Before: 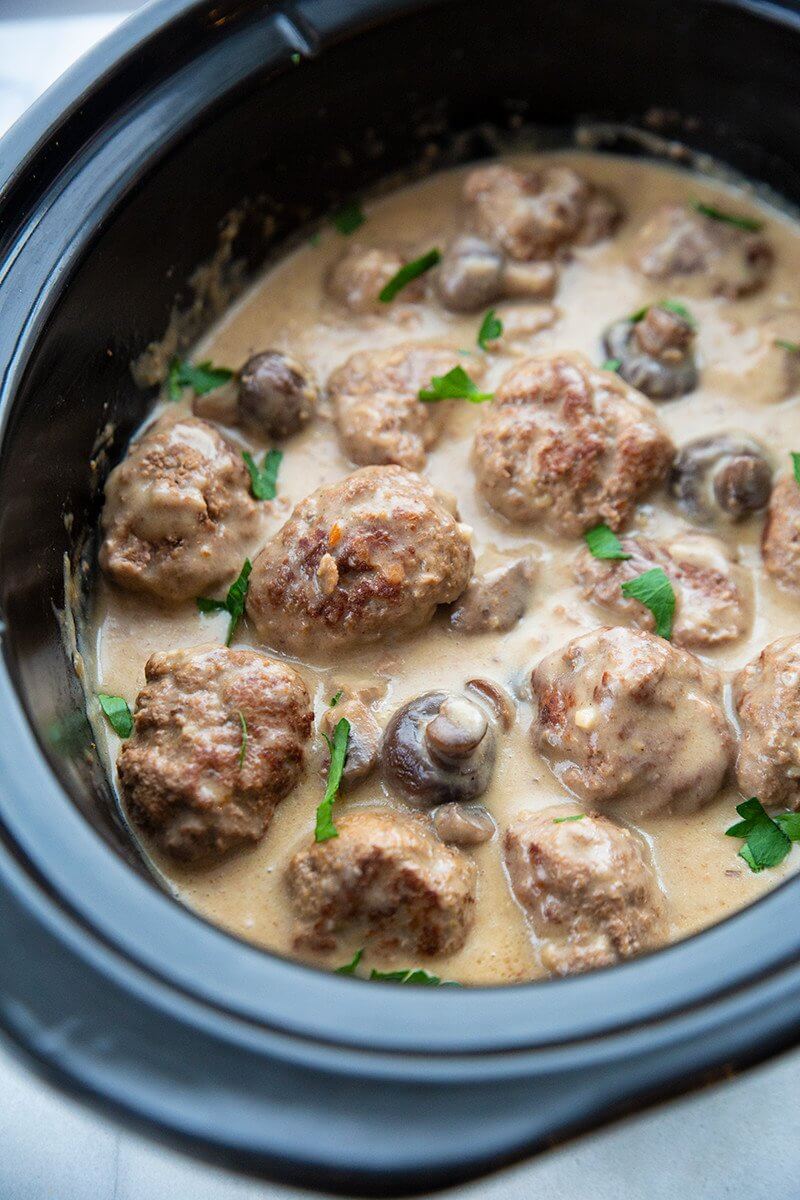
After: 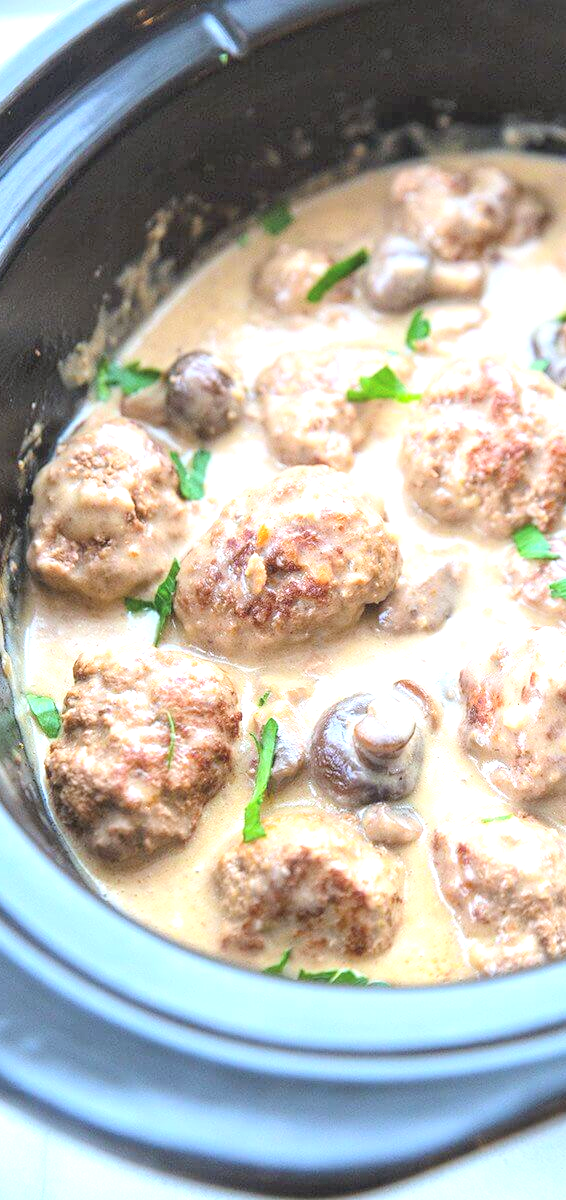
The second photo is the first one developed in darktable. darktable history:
local contrast: on, module defaults
color balance: lift [1.007, 1, 1, 1], gamma [1.097, 1, 1, 1]
exposure: black level correction 0.001, exposure 1 EV, compensate highlight preservation false
crop and rotate: left 9.061%, right 20.142%
white balance: red 0.954, blue 1.079
contrast brightness saturation: contrast 0.1, brightness 0.3, saturation 0.14
